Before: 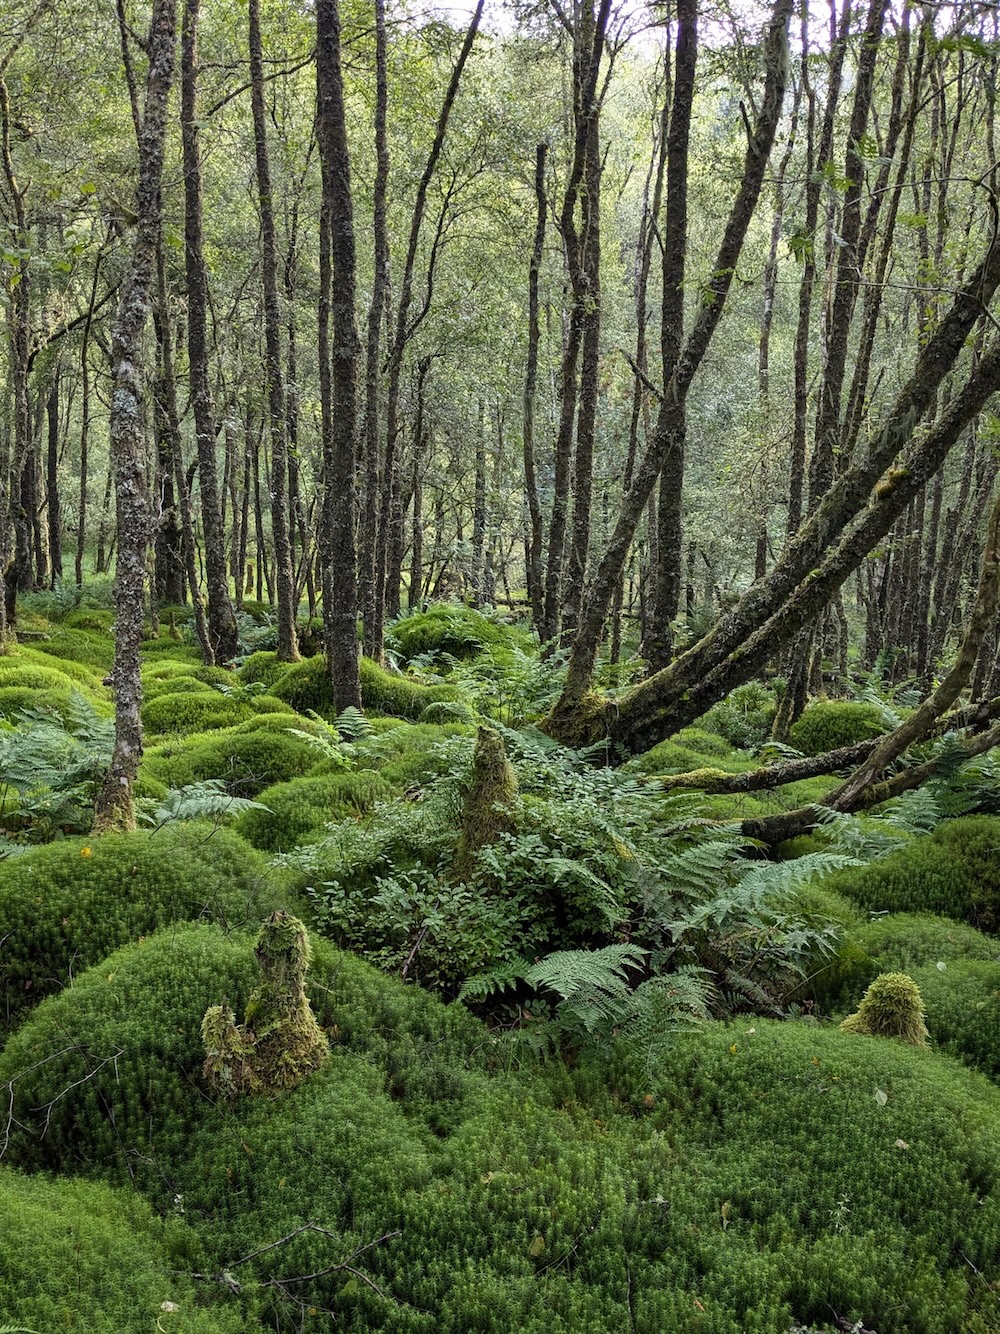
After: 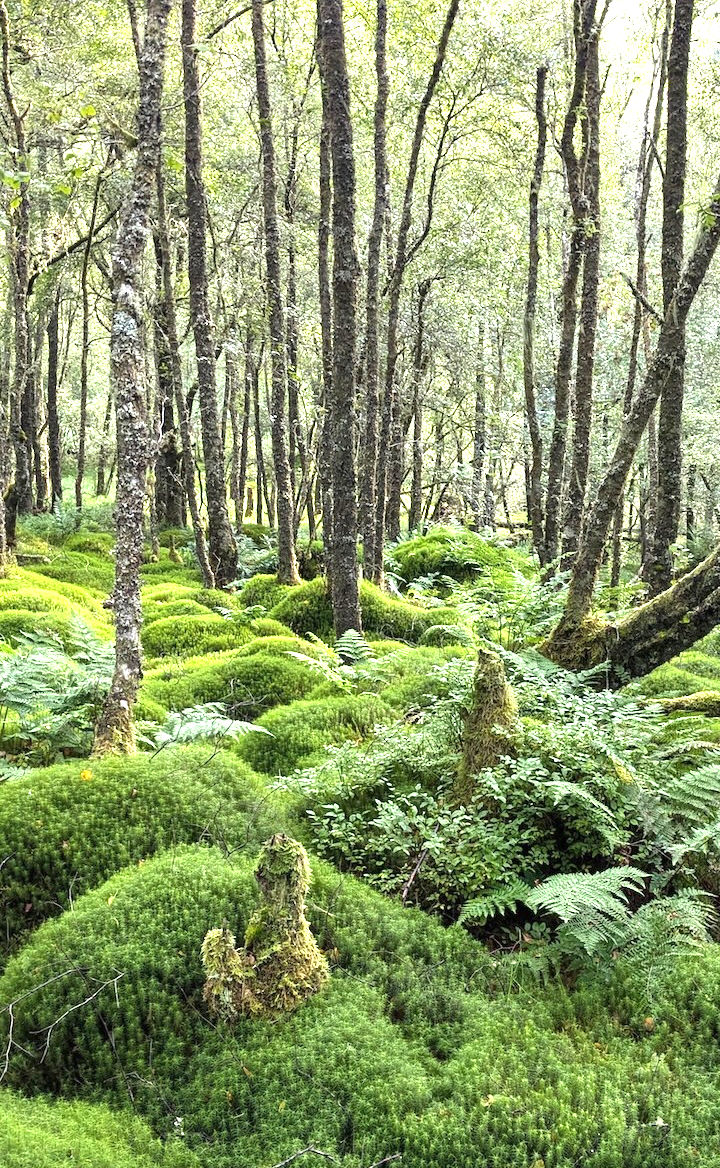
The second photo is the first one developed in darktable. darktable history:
crop: top 5.803%, right 27.864%, bottom 5.804%
exposure: black level correction 0, exposure 1.45 EV, compensate exposure bias true, compensate highlight preservation false
